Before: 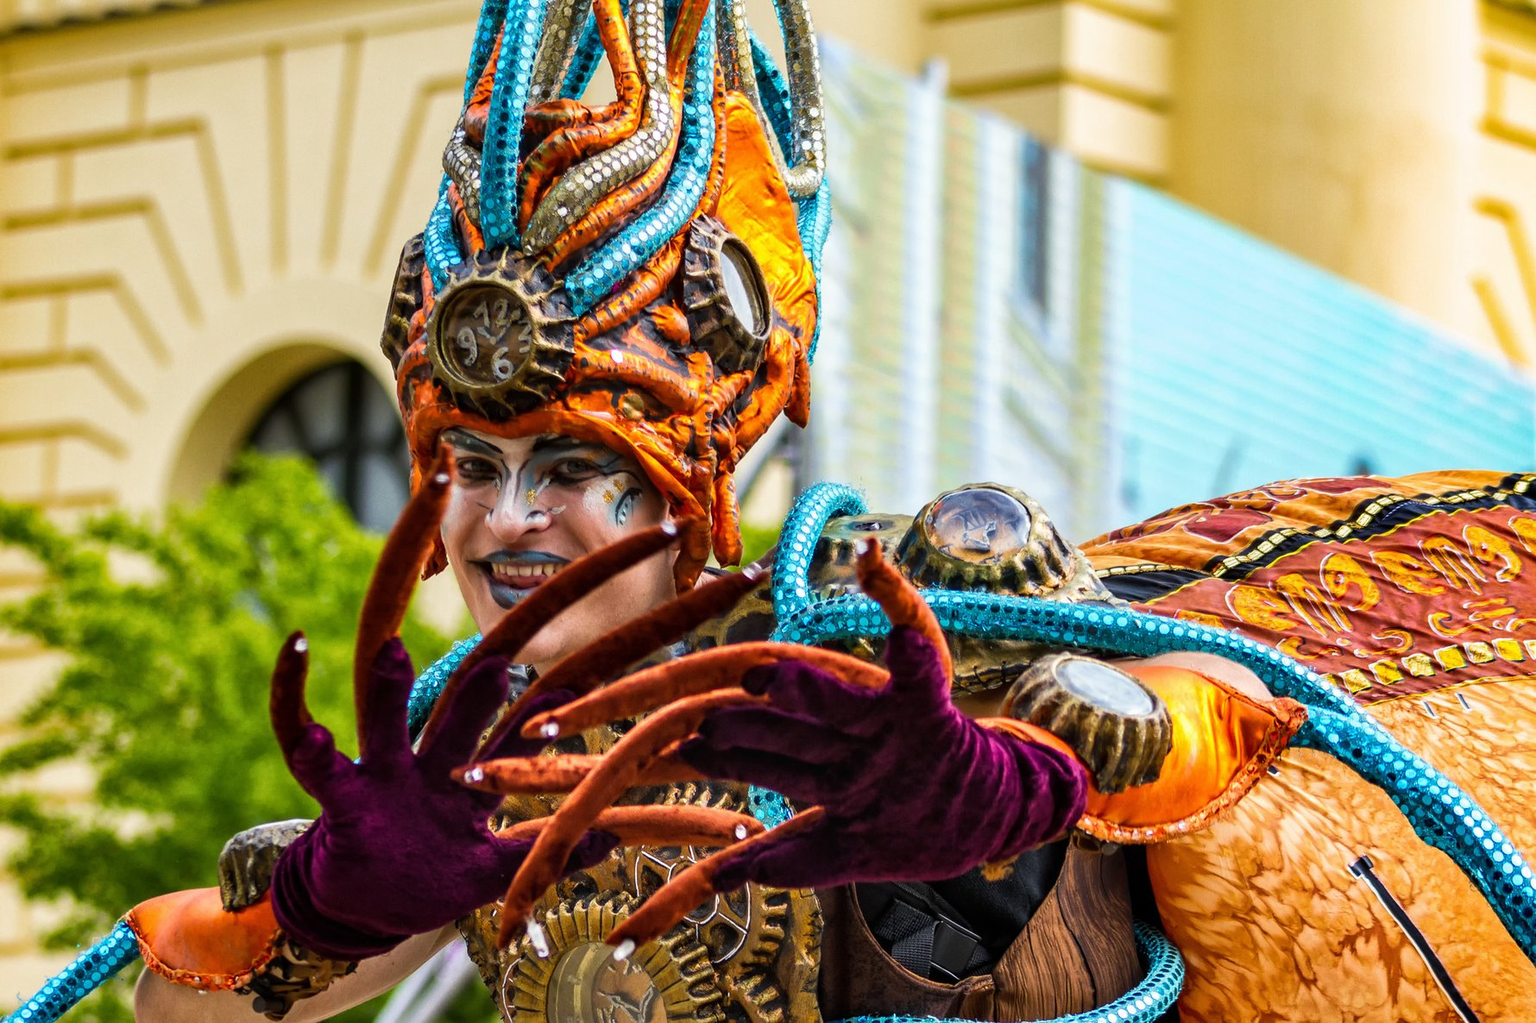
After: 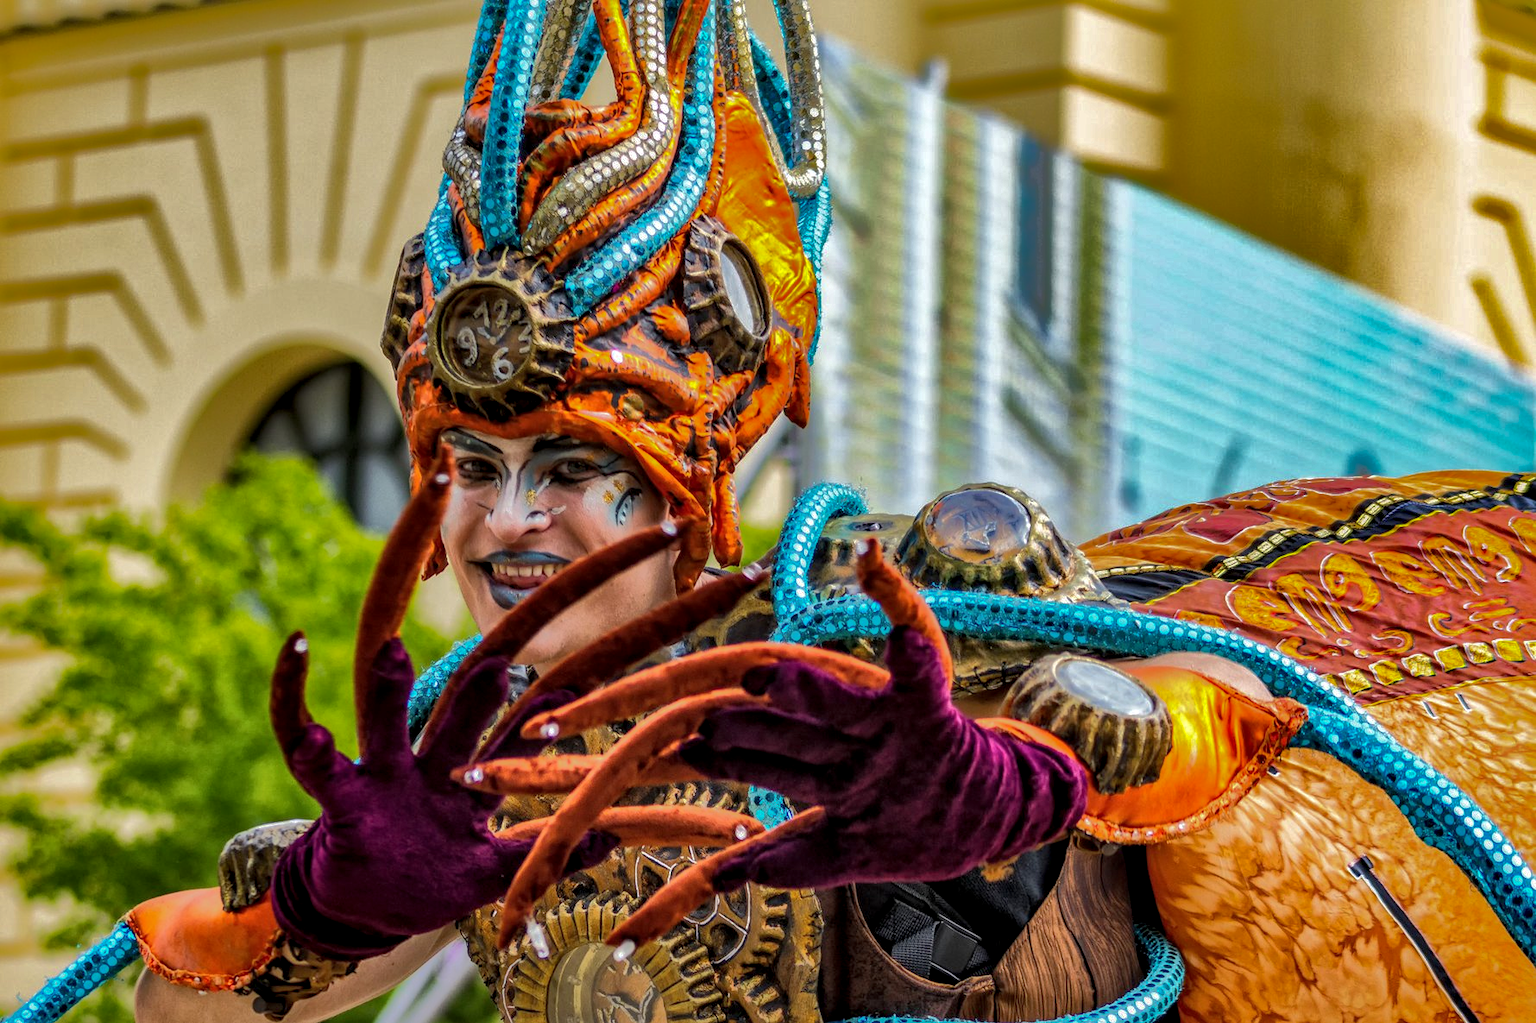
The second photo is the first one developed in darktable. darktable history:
local contrast: detail 130%
shadows and highlights: shadows 38.28, highlights -76.13, shadows color adjustment 97.67%
